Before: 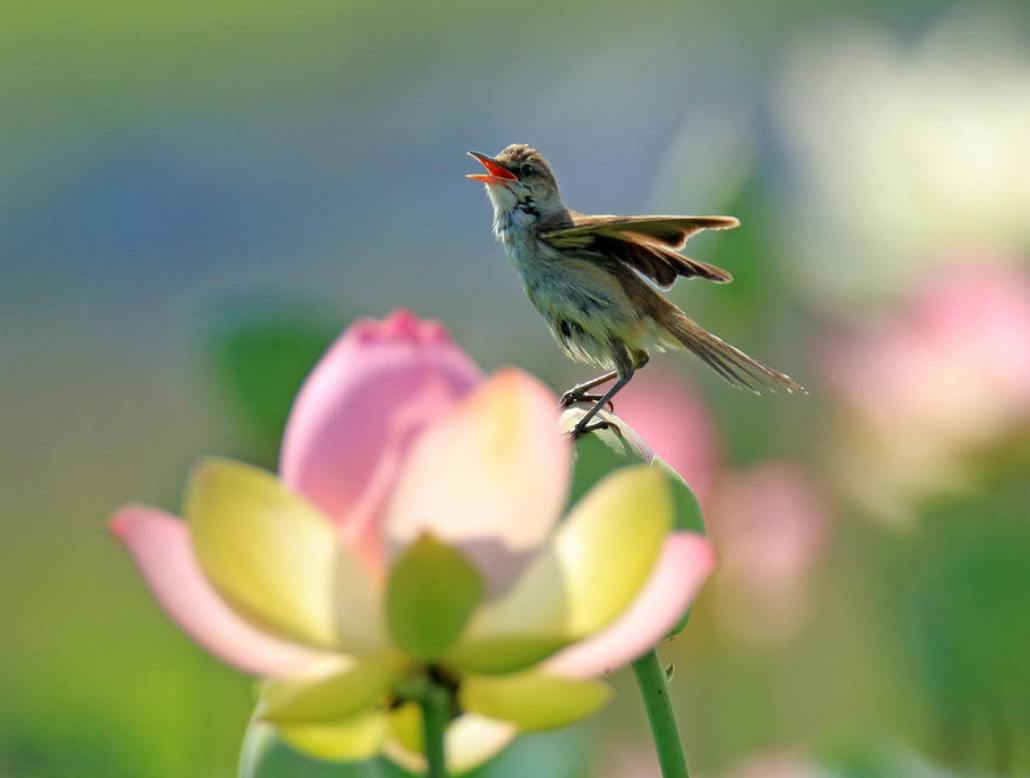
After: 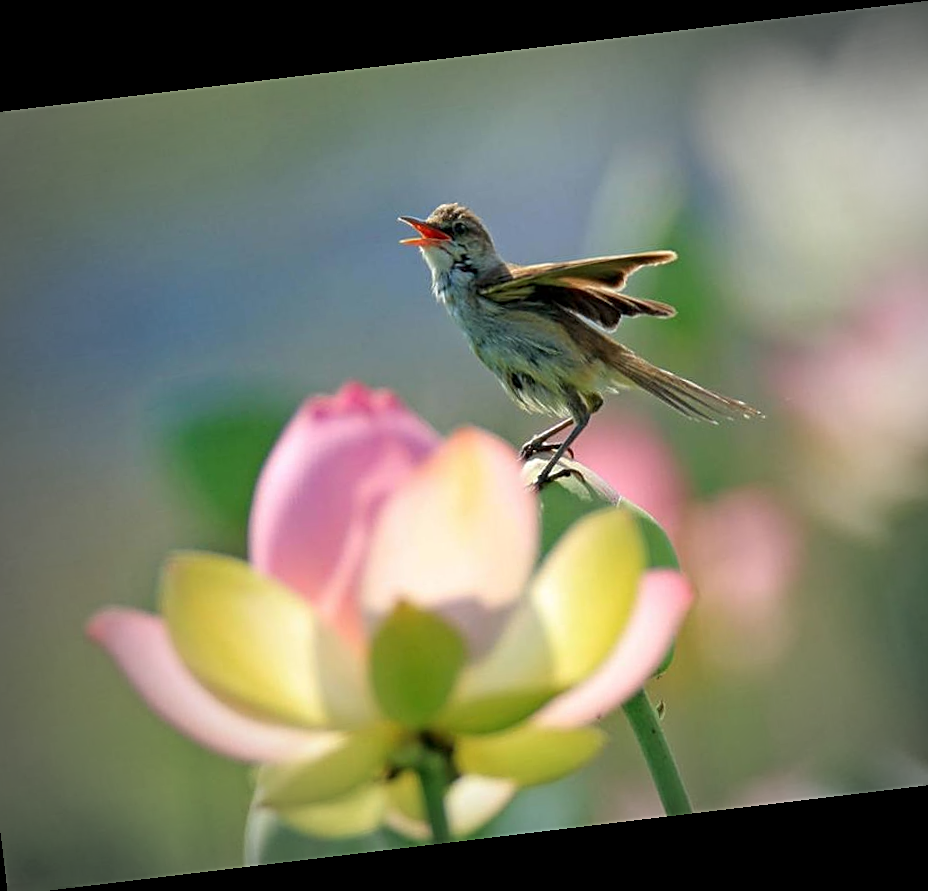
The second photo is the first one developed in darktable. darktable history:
sharpen: on, module defaults
vignetting: fall-off start 67.15%, brightness -0.442, saturation -0.691, width/height ratio 1.011, unbound false
crop: left 7.598%, right 7.873%
rotate and perspective: rotation -6.83°, automatic cropping off
